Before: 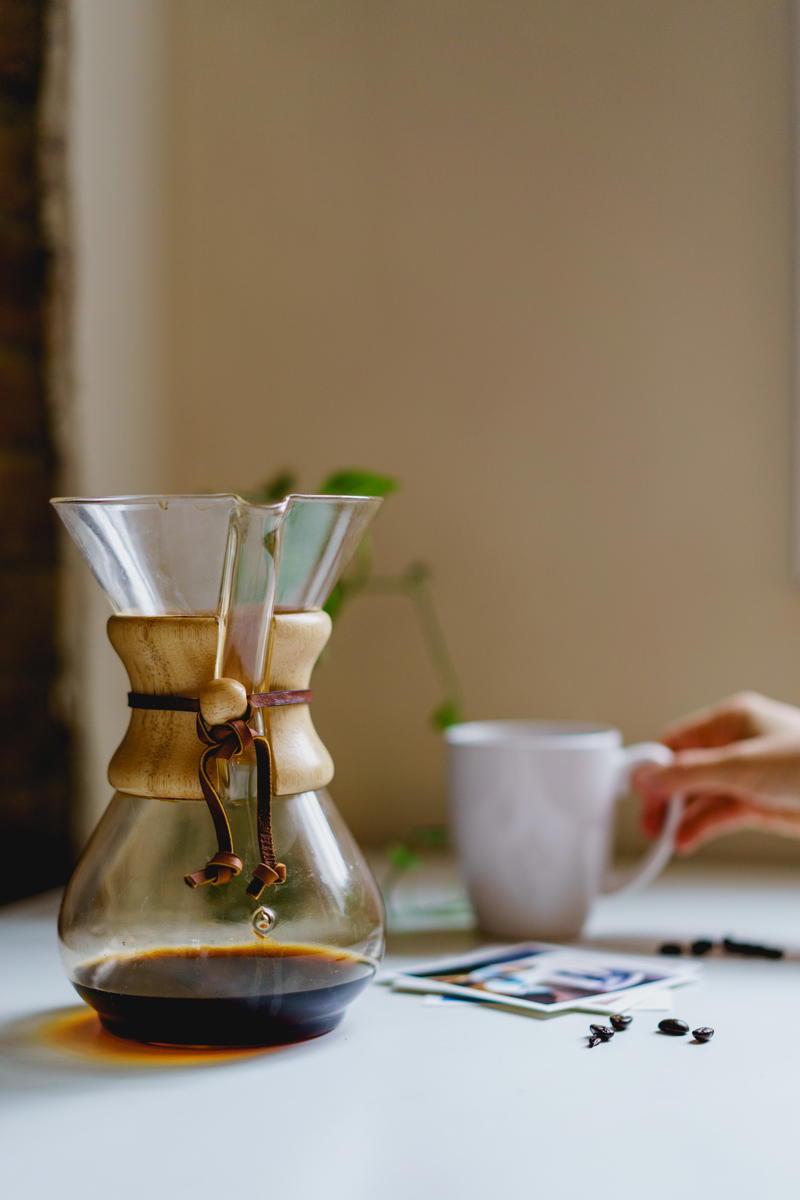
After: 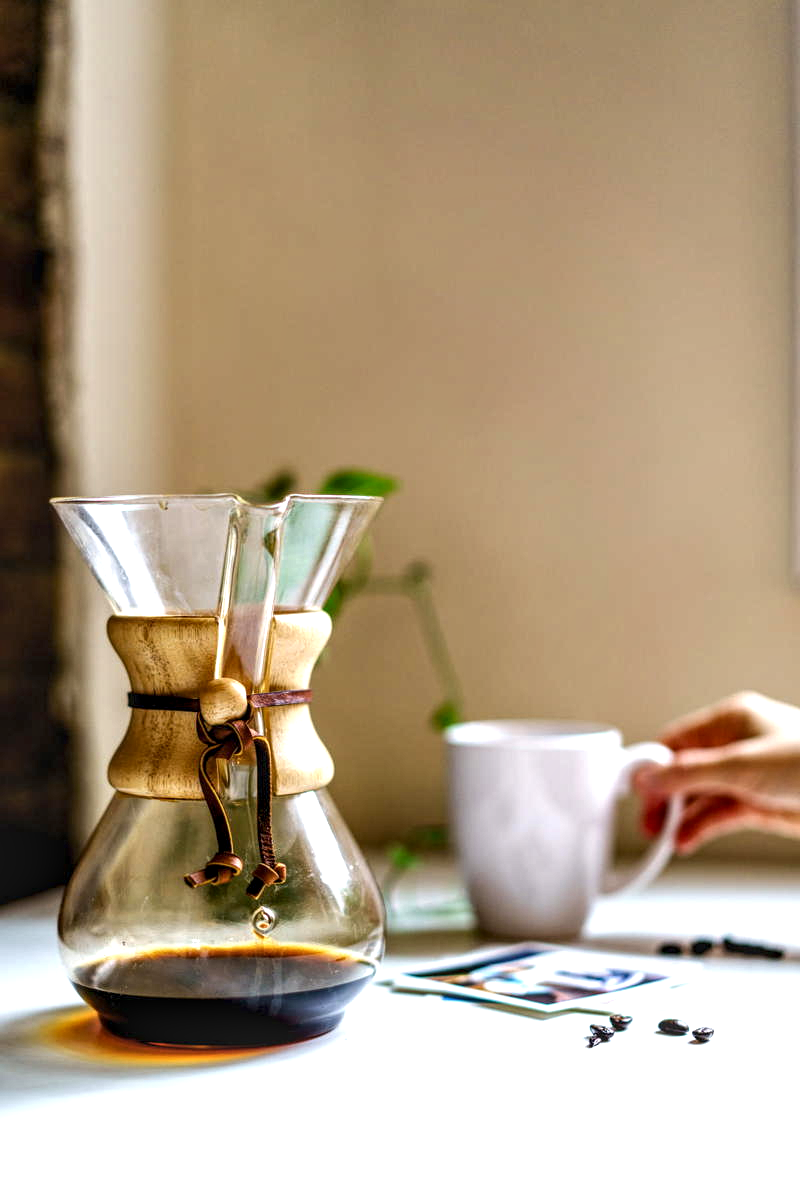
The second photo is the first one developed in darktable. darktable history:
color balance rgb: shadows lift › luminance -10%, highlights gain › luminance 10%, saturation formula JzAzBz (2021)
exposure: black level correction 0, exposure 0.7 EV, compensate exposure bias true, compensate highlight preservation false
local contrast: highlights 60%, shadows 60%, detail 160%
